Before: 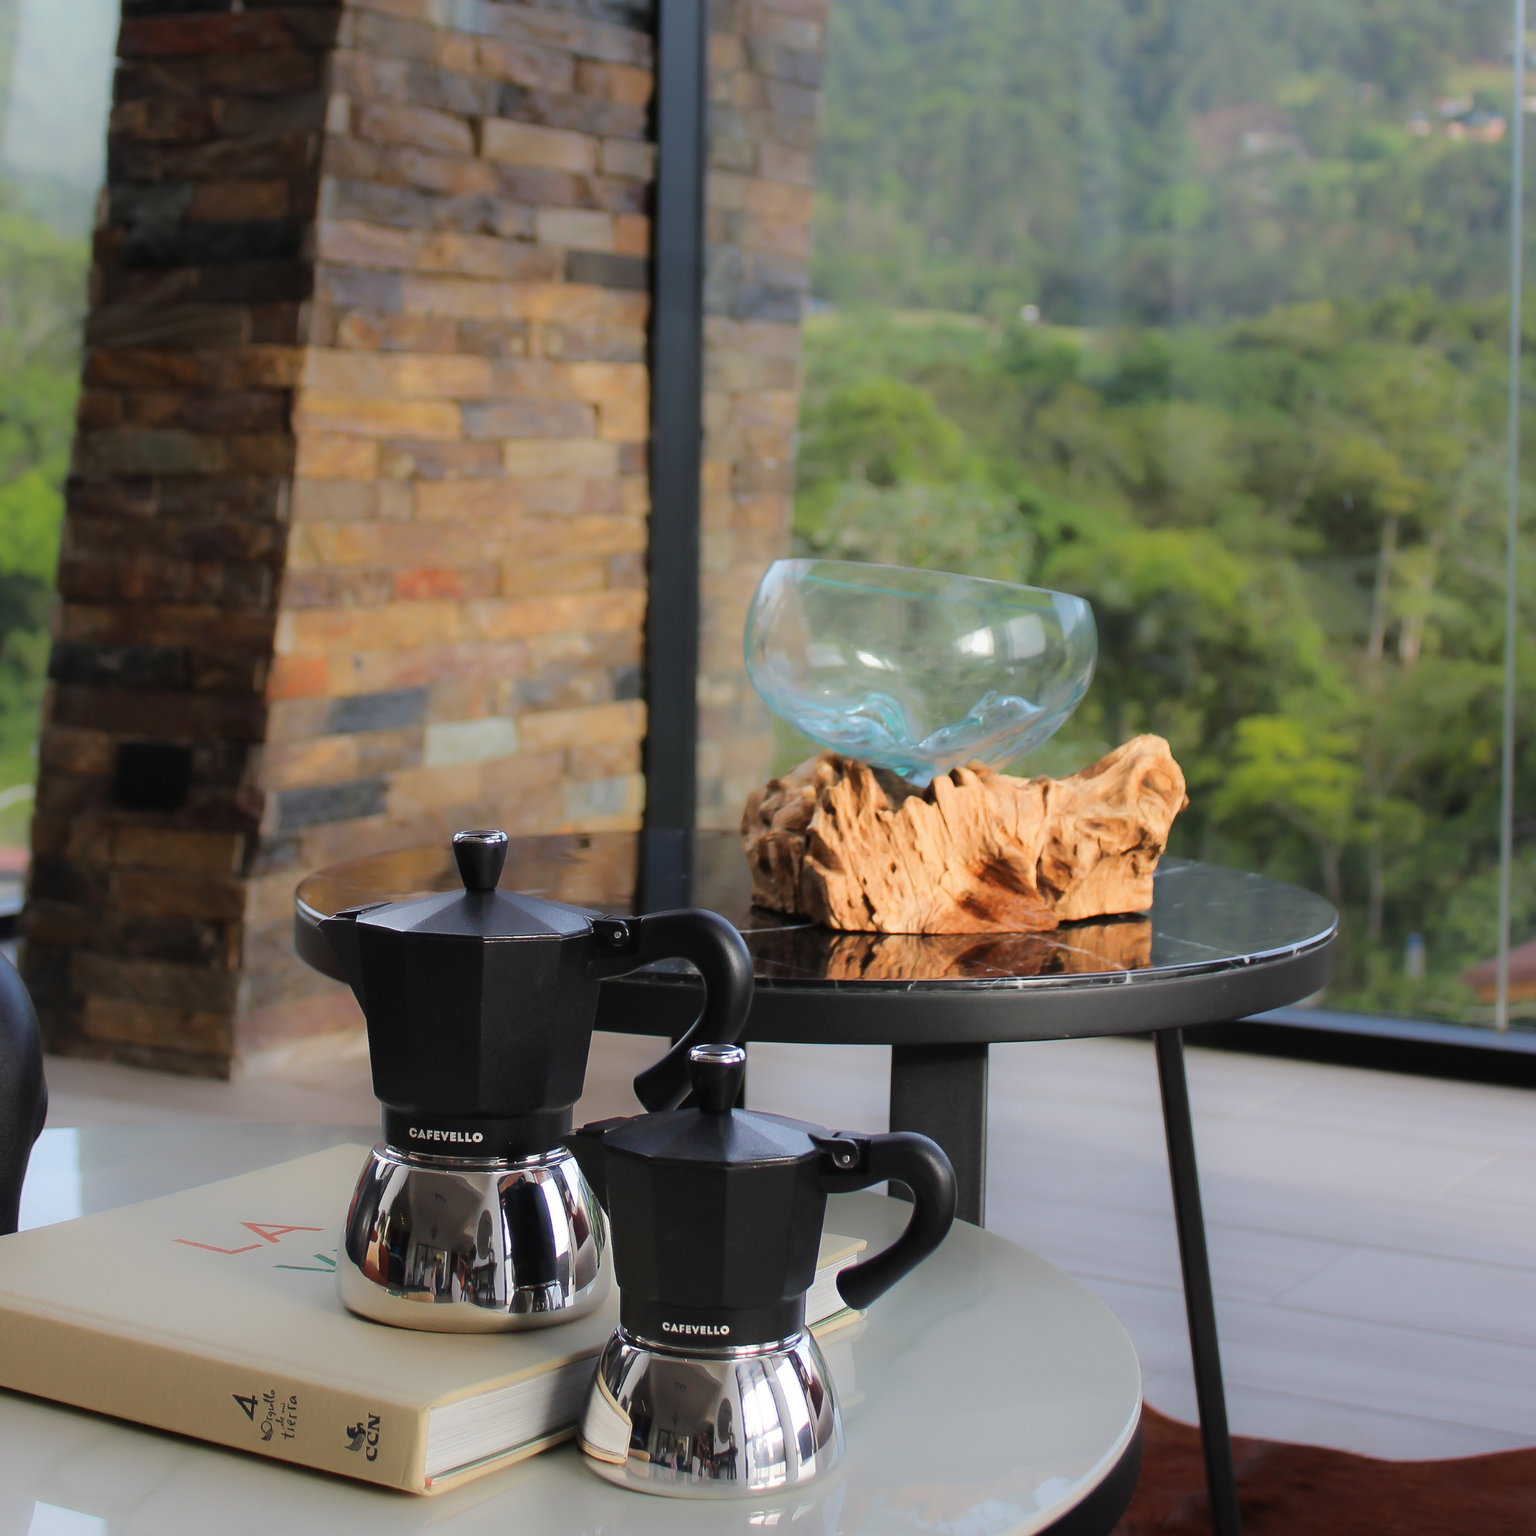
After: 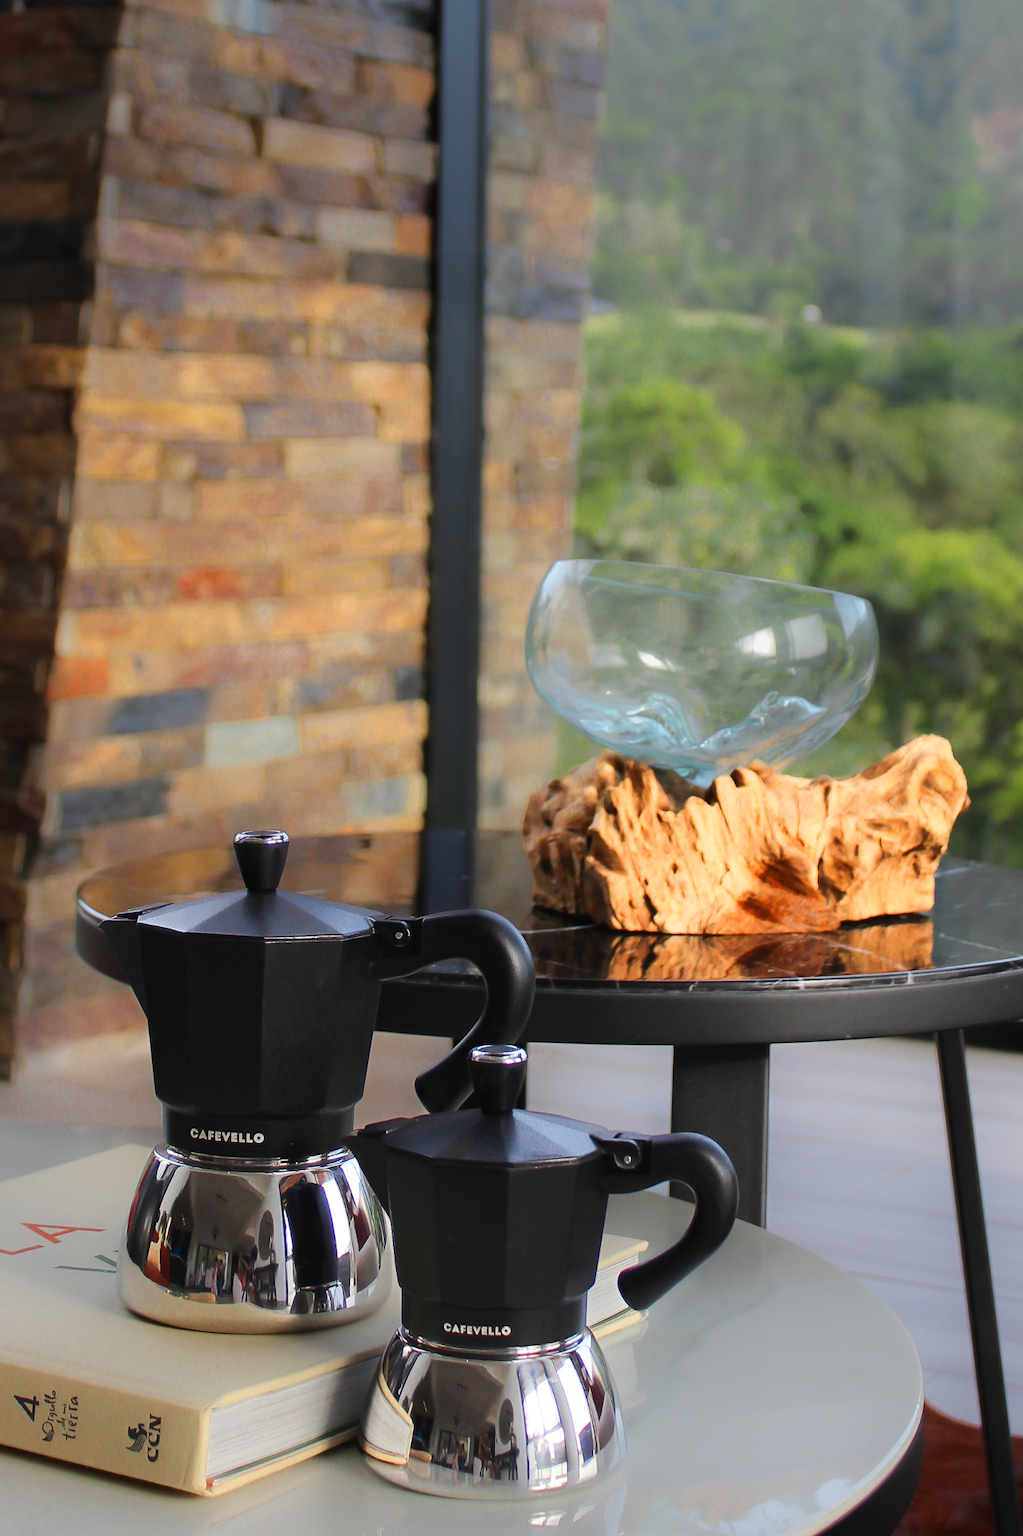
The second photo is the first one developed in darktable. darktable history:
color zones: curves: ch0 [(0.004, 0.305) (0.261, 0.623) (0.389, 0.399) (0.708, 0.571) (0.947, 0.34)]; ch1 [(0.025, 0.645) (0.229, 0.584) (0.326, 0.551) (0.484, 0.262) (0.757, 0.643)]
crop and rotate: left 14.292%, right 19.041%
